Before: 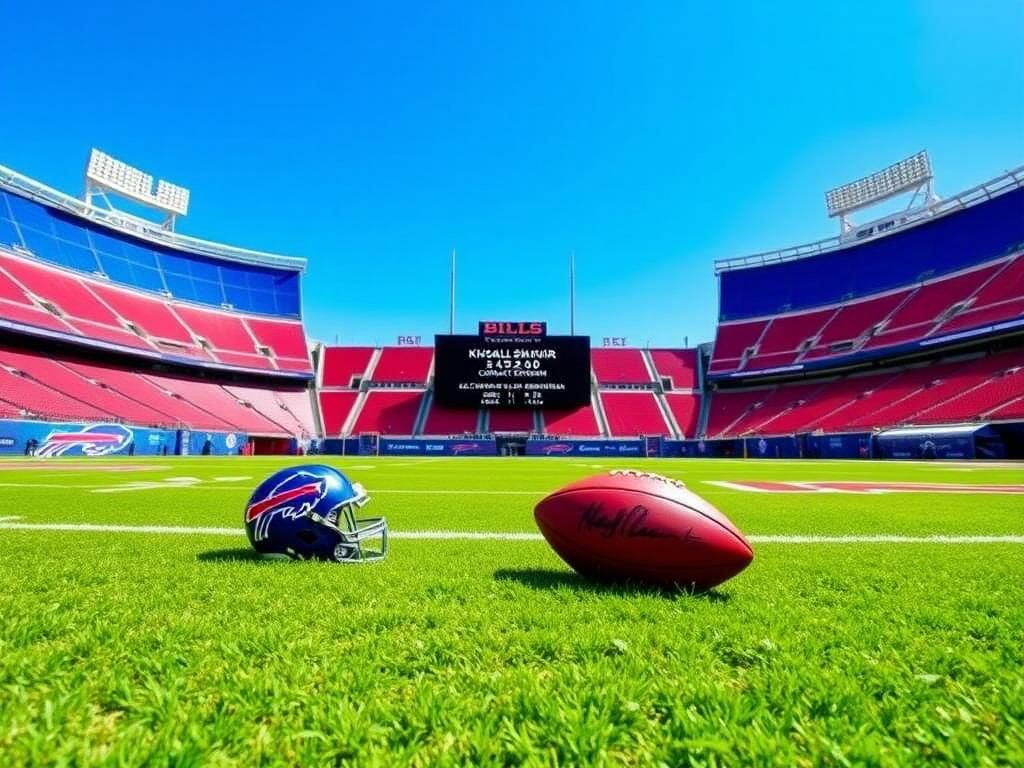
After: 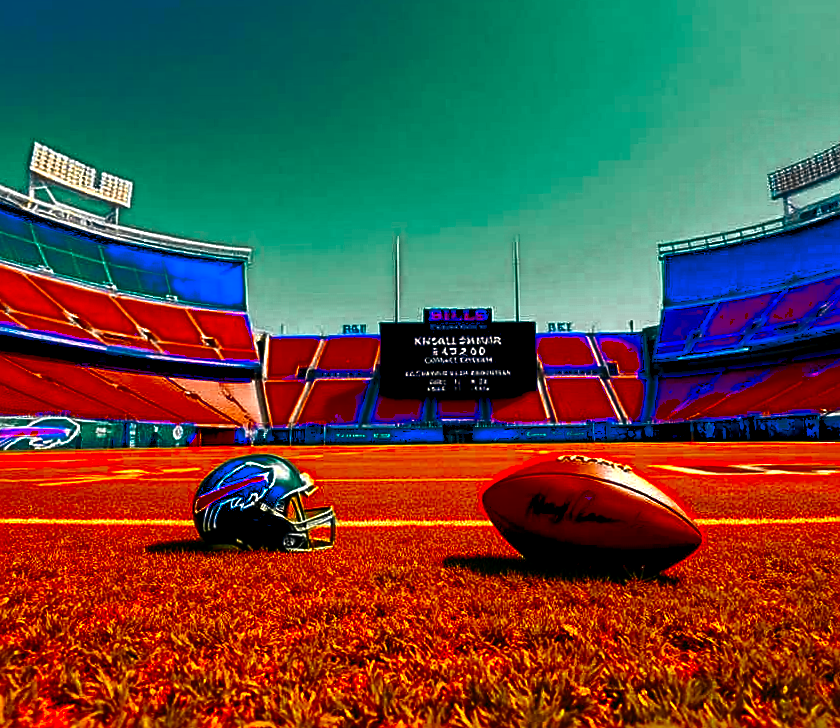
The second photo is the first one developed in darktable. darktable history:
contrast brightness saturation: brightness -0.999, saturation 0.982
color balance rgb: highlights gain › chroma 2.989%, highlights gain › hue 76.69°, global offset › luminance -0.384%, perceptual saturation grading › global saturation 29.643%
contrast equalizer: octaves 7, y [[0.5, 0.502, 0.506, 0.511, 0.52, 0.537], [0.5 ×6], [0.505, 0.509, 0.518, 0.534, 0.553, 0.561], [0 ×6], [0 ×6]]
color zones: curves: ch0 [(0.009, 0.528) (0.136, 0.6) (0.255, 0.586) (0.39, 0.528) (0.522, 0.584) (0.686, 0.736) (0.849, 0.561)]; ch1 [(0.045, 0.781) (0.14, 0.416) (0.257, 0.695) (0.442, 0.032) (0.738, 0.338) (0.818, 0.632) (0.891, 0.741) (1, 0.704)]; ch2 [(0, 0.667) (0.141, 0.52) (0.26, 0.37) (0.474, 0.432) (0.743, 0.286)]
sharpen: on, module defaults
exposure: black level correction 0.005, exposure 0.015 EV, compensate exposure bias true, compensate highlight preservation false
crop and rotate: angle 0.914°, left 4.394%, top 0.775%, right 11.808%, bottom 2.419%
